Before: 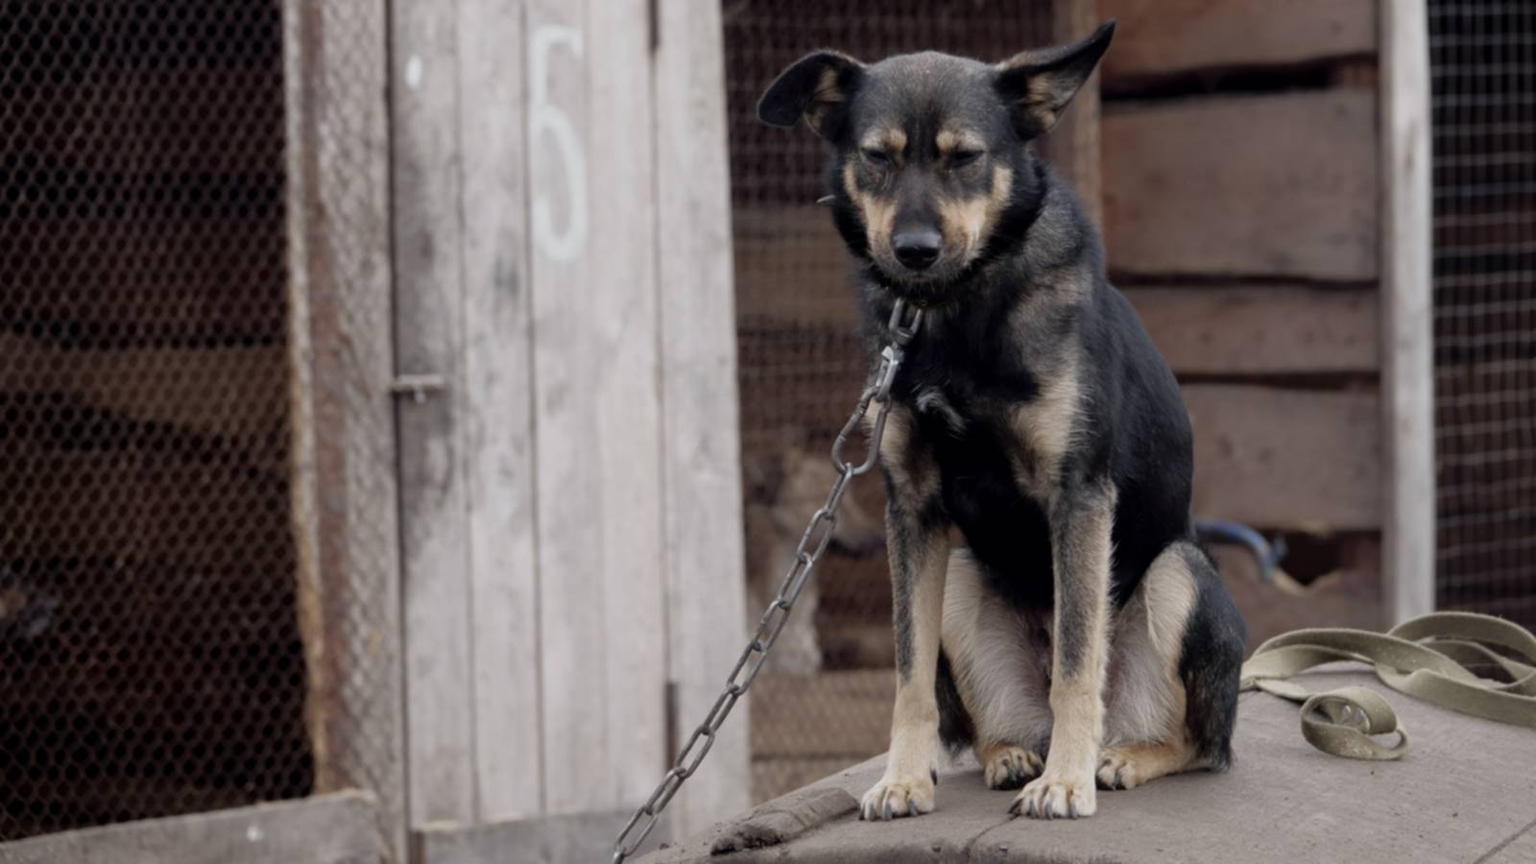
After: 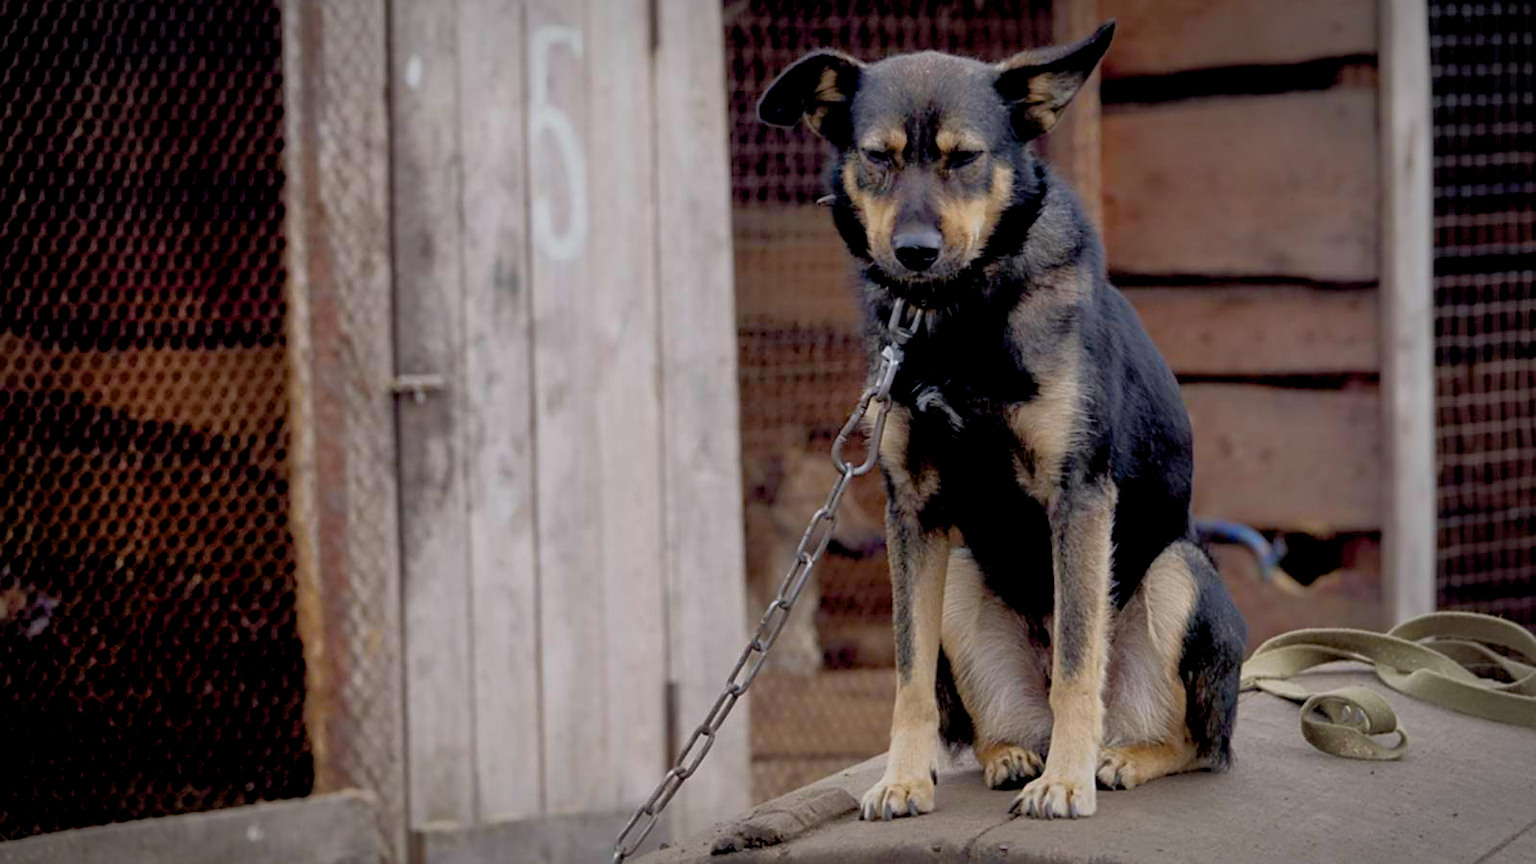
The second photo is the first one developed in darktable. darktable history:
vignetting: brightness -0.401, saturation -0.299, automatic ratio true
shadows and highlights: on, module defaults
sharpen: on, module defaults
color balance rgb: global offset › luminance -0.837%, perceptual saturation grading › global saturation 14.728%, global vibrance 50.703%
